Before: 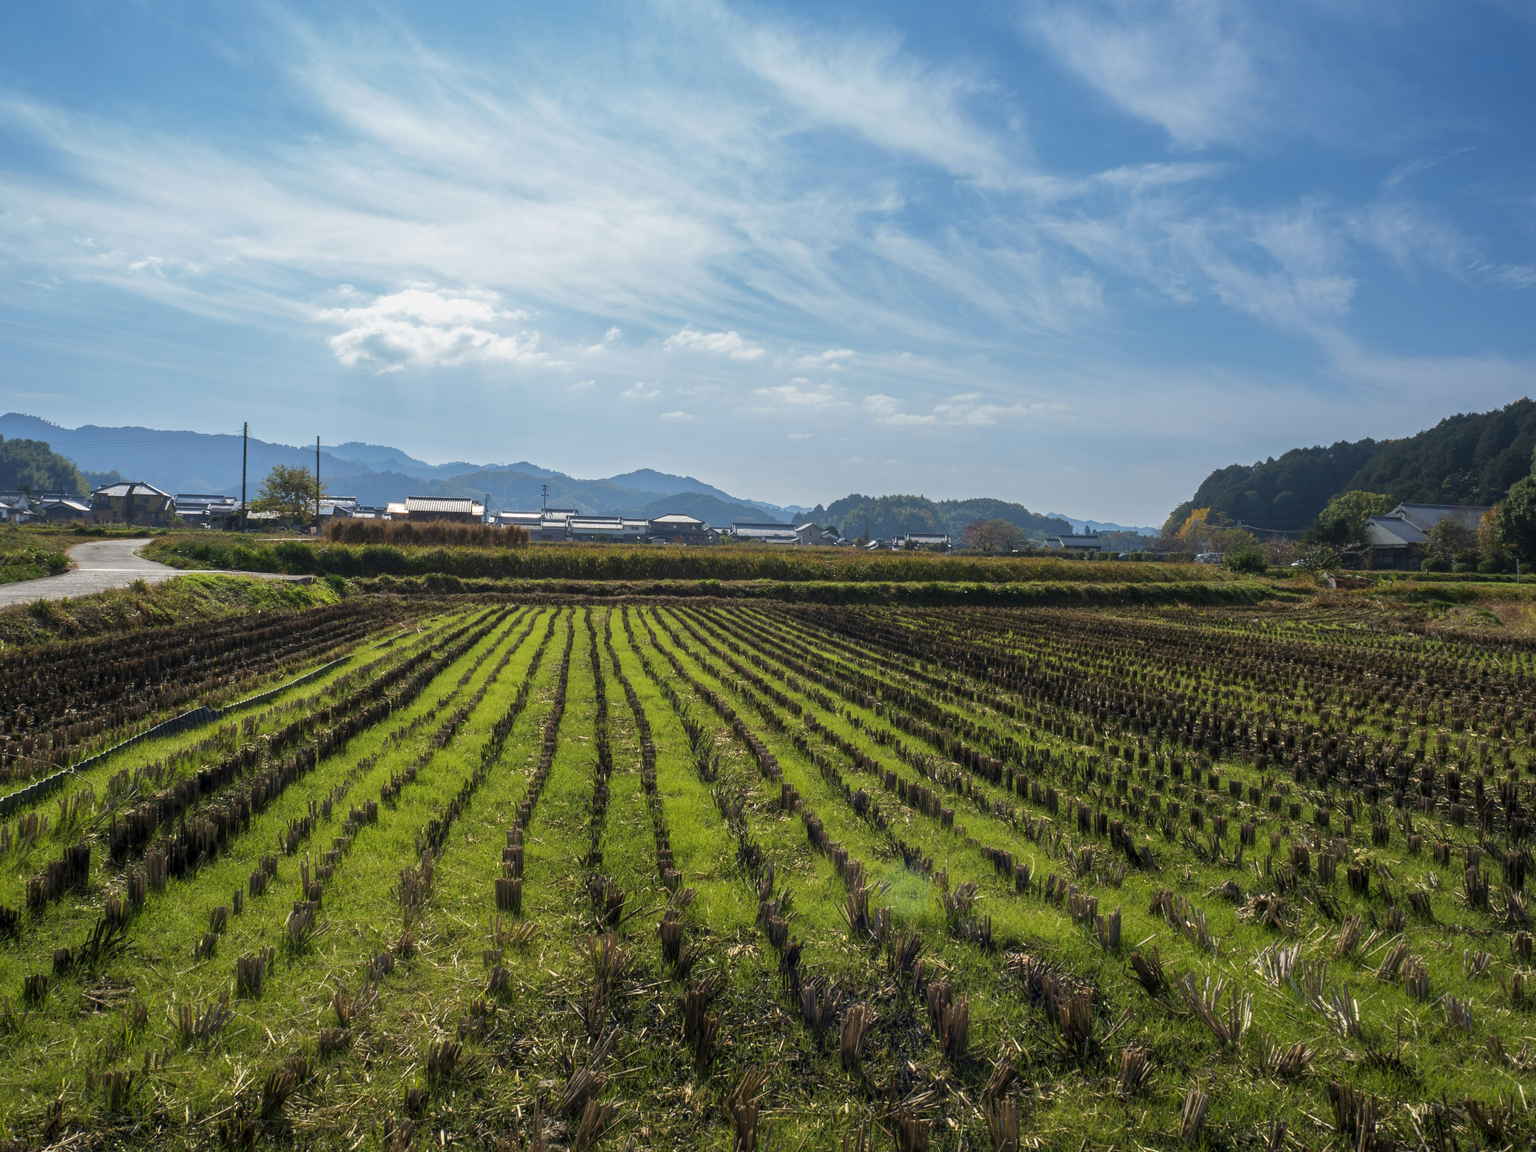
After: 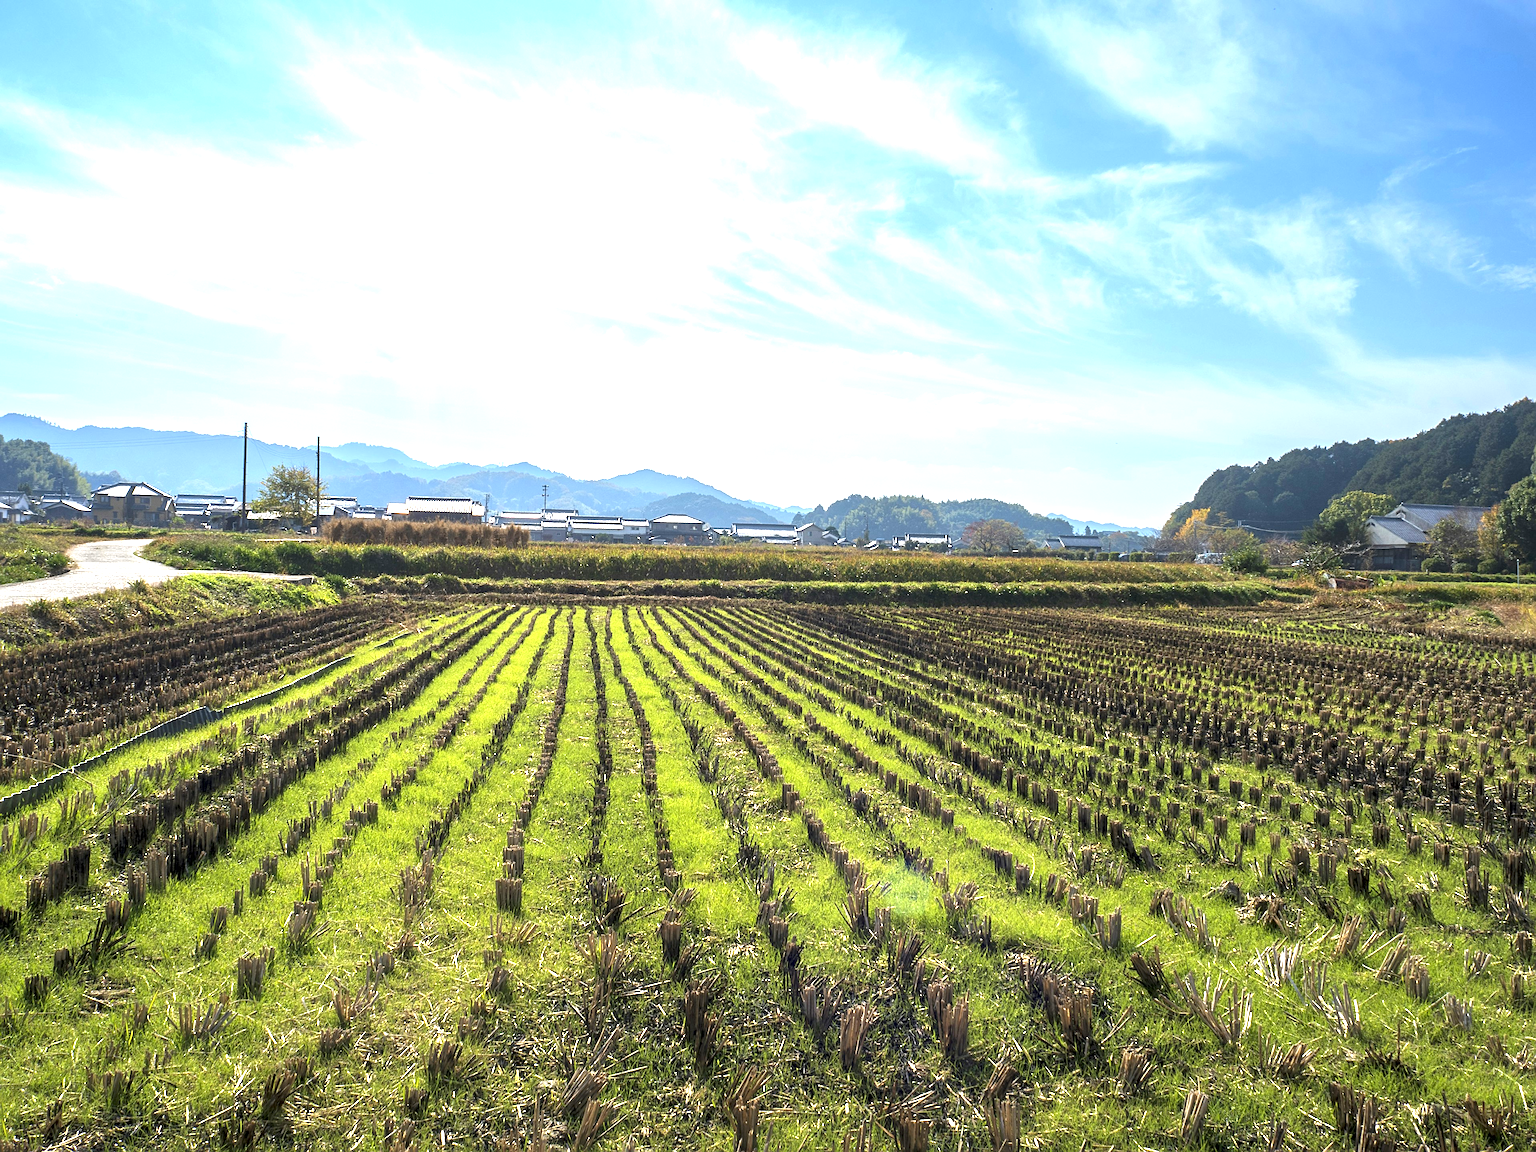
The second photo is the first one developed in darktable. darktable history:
exposure: black level correction 0, exposure 1.45 EV, compensate exposure bias true, compensate highlight preservation false
sharpen: radius 2.767
